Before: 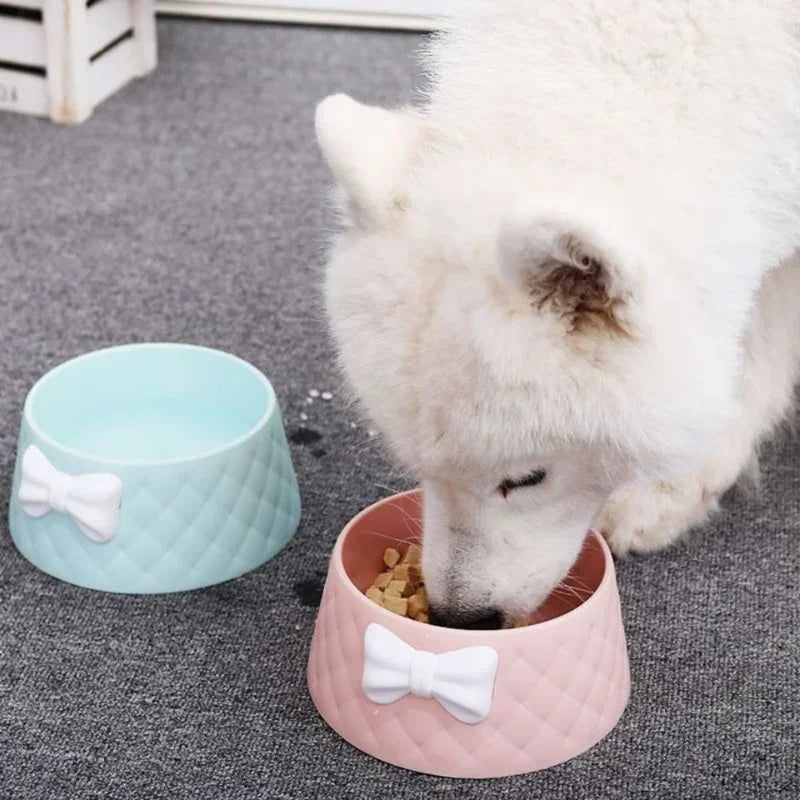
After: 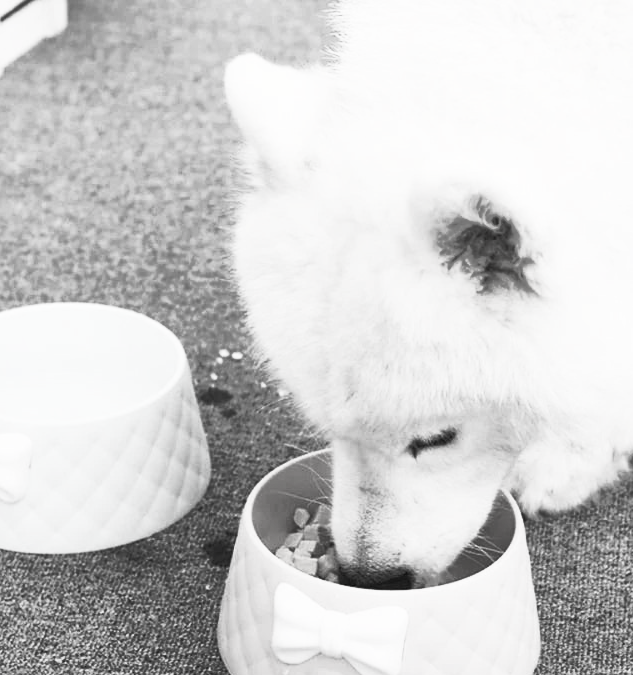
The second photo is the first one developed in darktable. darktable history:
contrast brightness saturation: contrast 0.542, brightness 0.486, saturation -0.981
shadows and highlights: on, module defaults
crop: left 11.277%, top 5.032%, right 9.564%, bottom 10.57%
